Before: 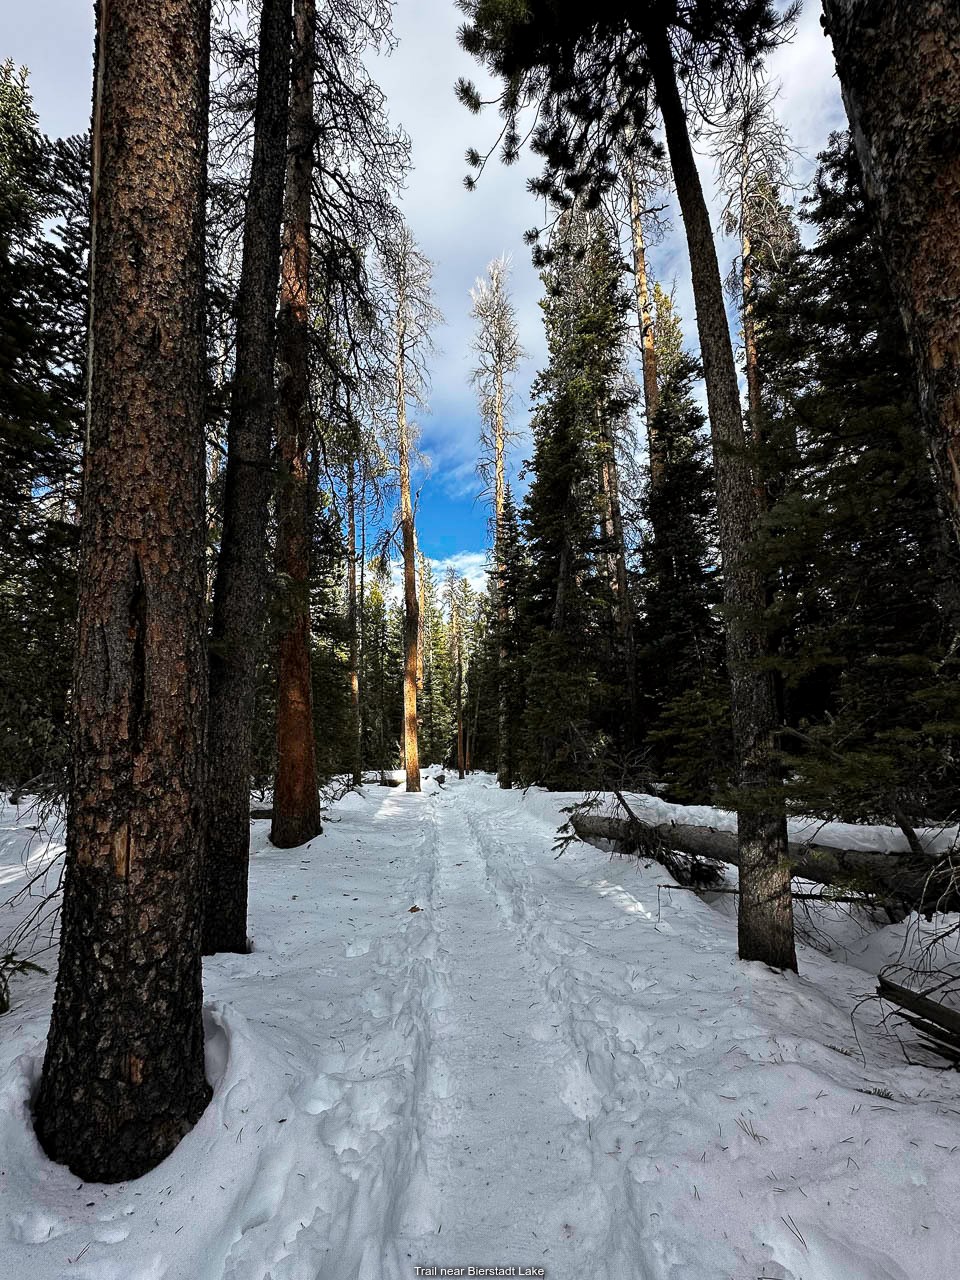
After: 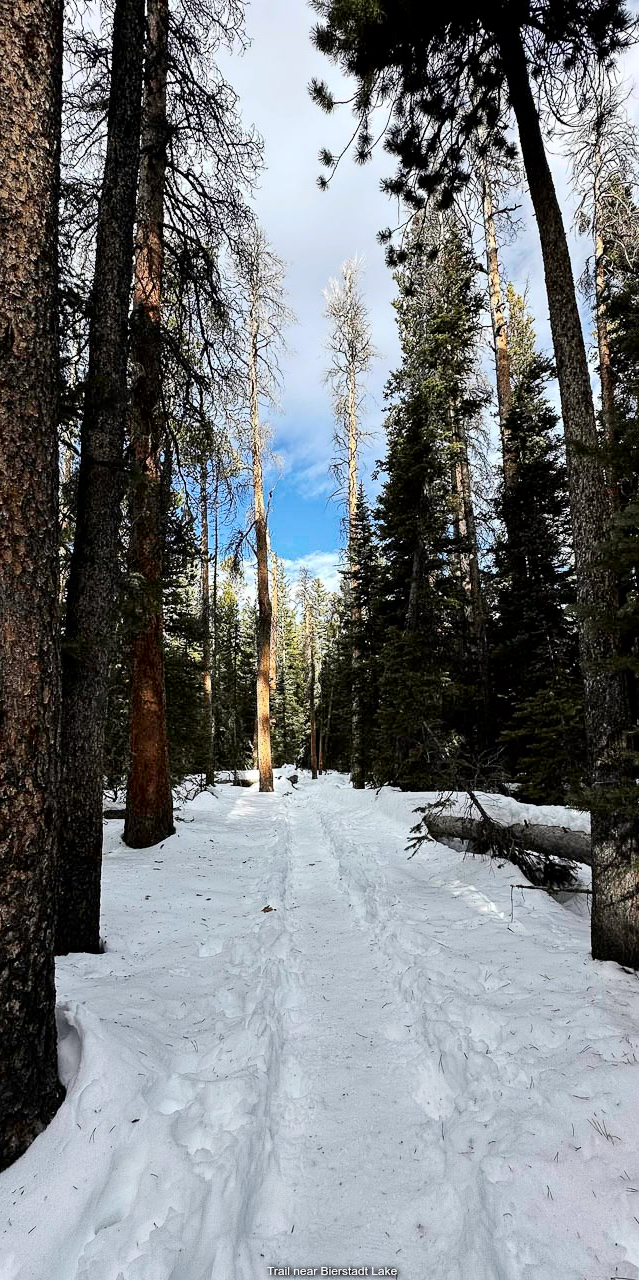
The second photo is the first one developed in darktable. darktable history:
tone curve: curves: ch0 [(0, 0) (0.004, 0.001) (0.133, 0.112) (0.325, 0.362) (0.832, 0.893) (1, 1)], color space Lab, independent channels, preserve colors none
crop and rotate: left 15.416%, right 17.985%
base curve: curves: ch0 [(0, 0) (0.235, 0.266) (0.503, 0.496) (0.786, 0.72) (1, 1)], preserve colors none
